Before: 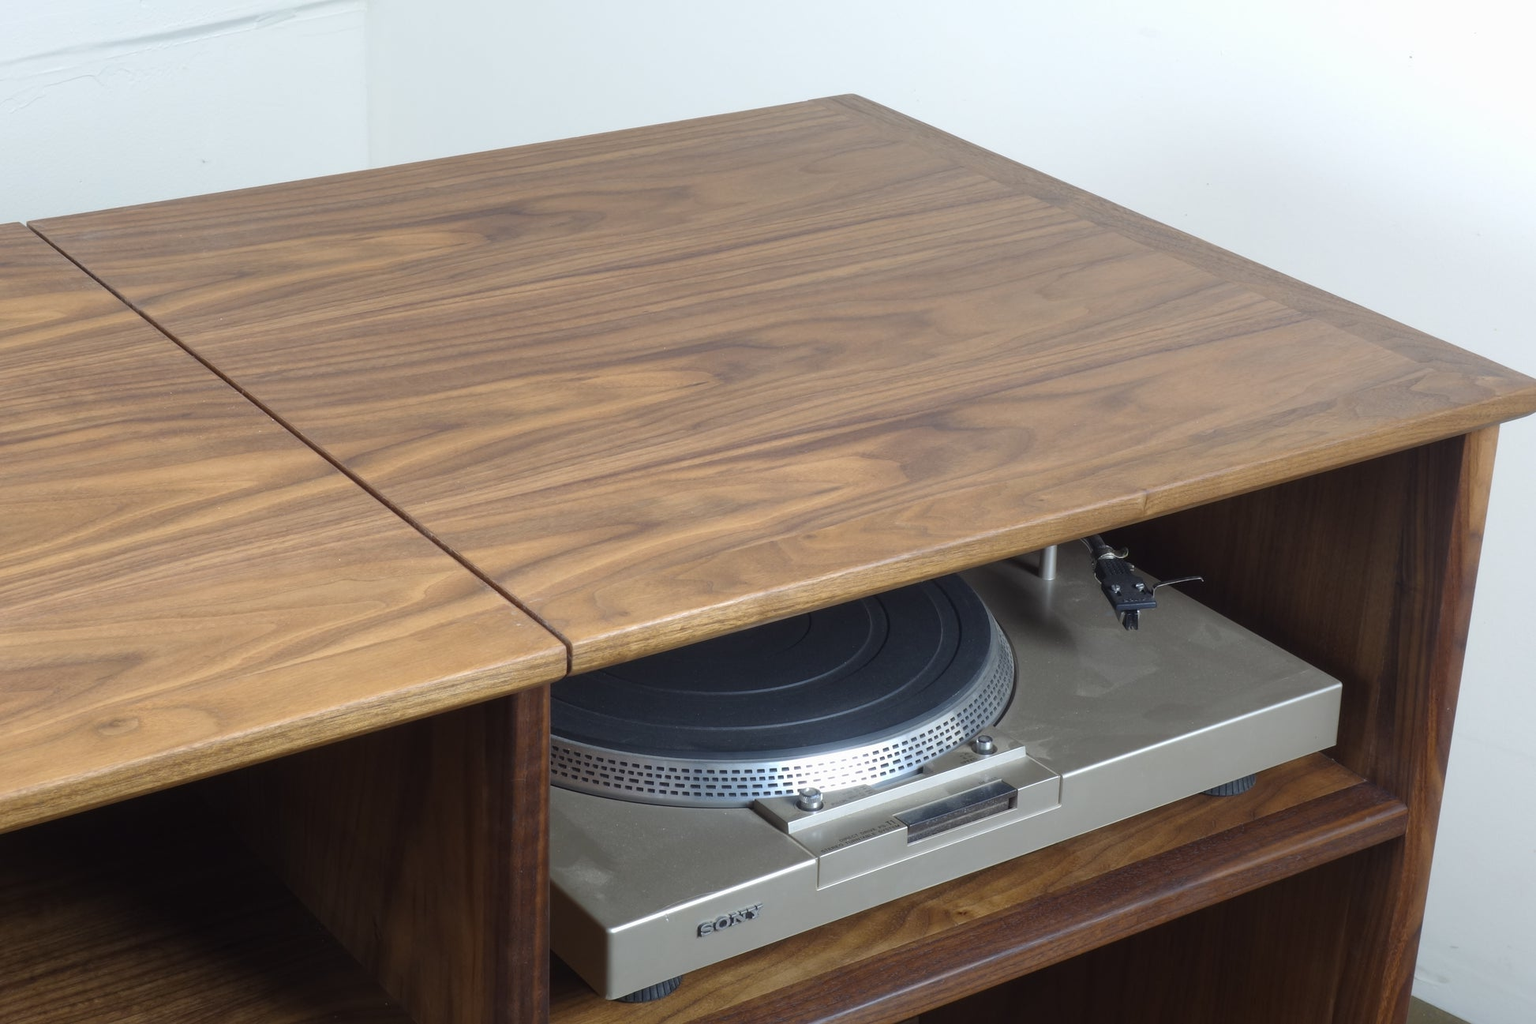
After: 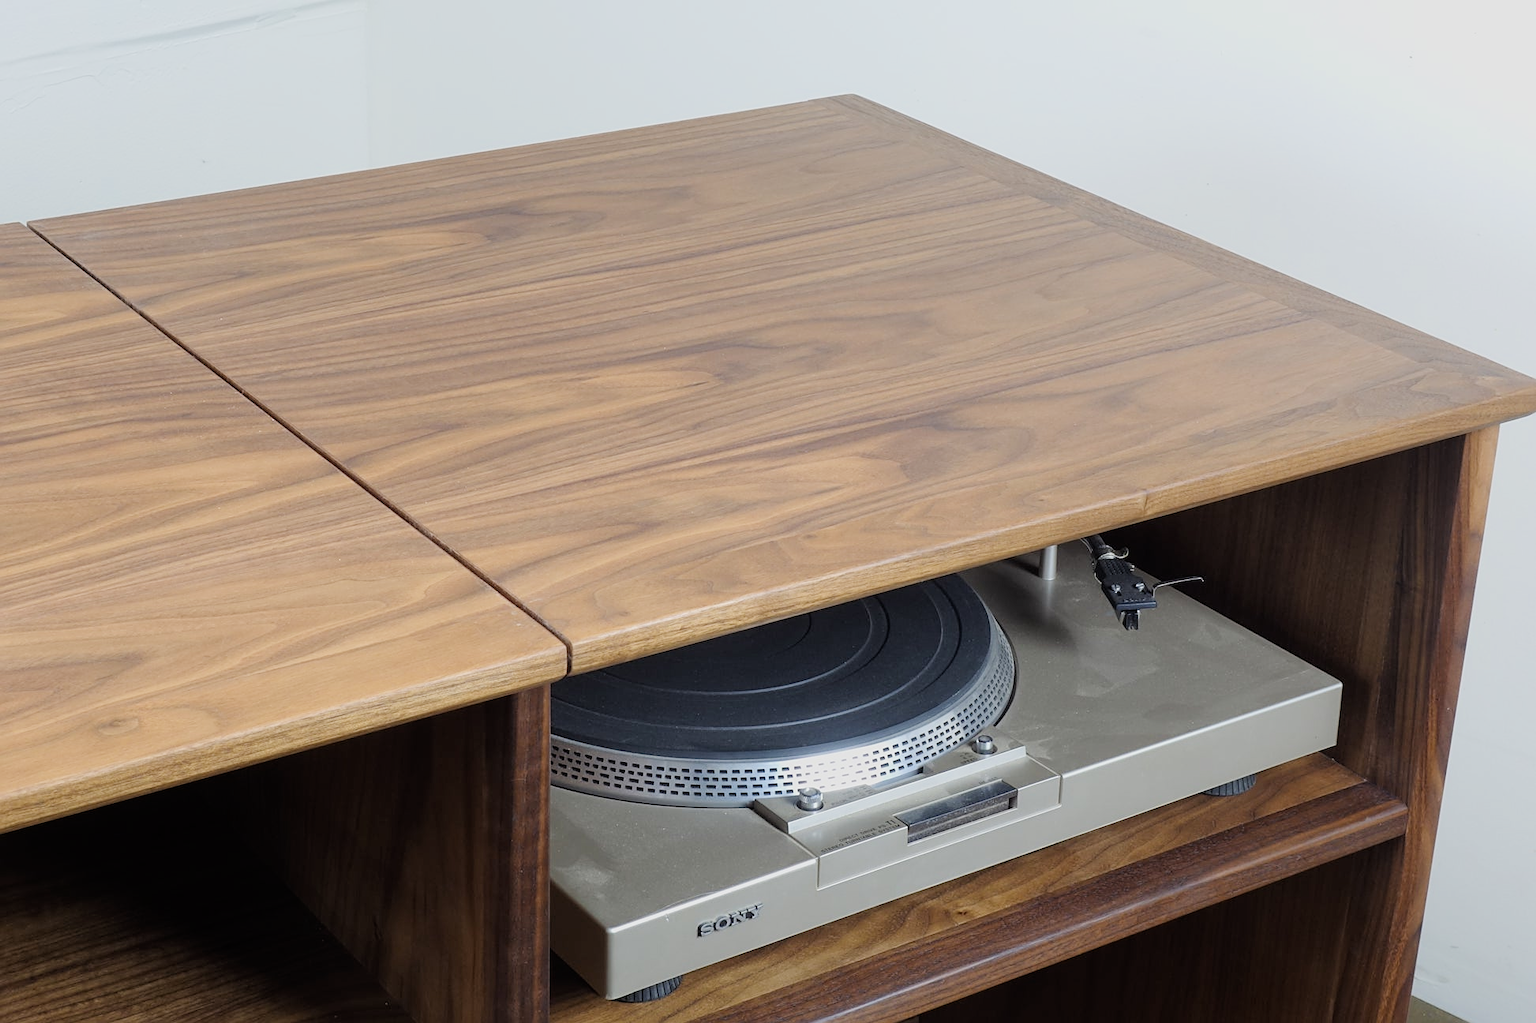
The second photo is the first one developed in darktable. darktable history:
filmic rgb: black relative exposure -7.65 EV, white relative exposure 4.56 EV, hardness 3.61
exposure: black level correction 0.001, exposure 0.5 EV, compensate exposure bias true, compensate highlight preservation false
sharpen: on, module defaults
